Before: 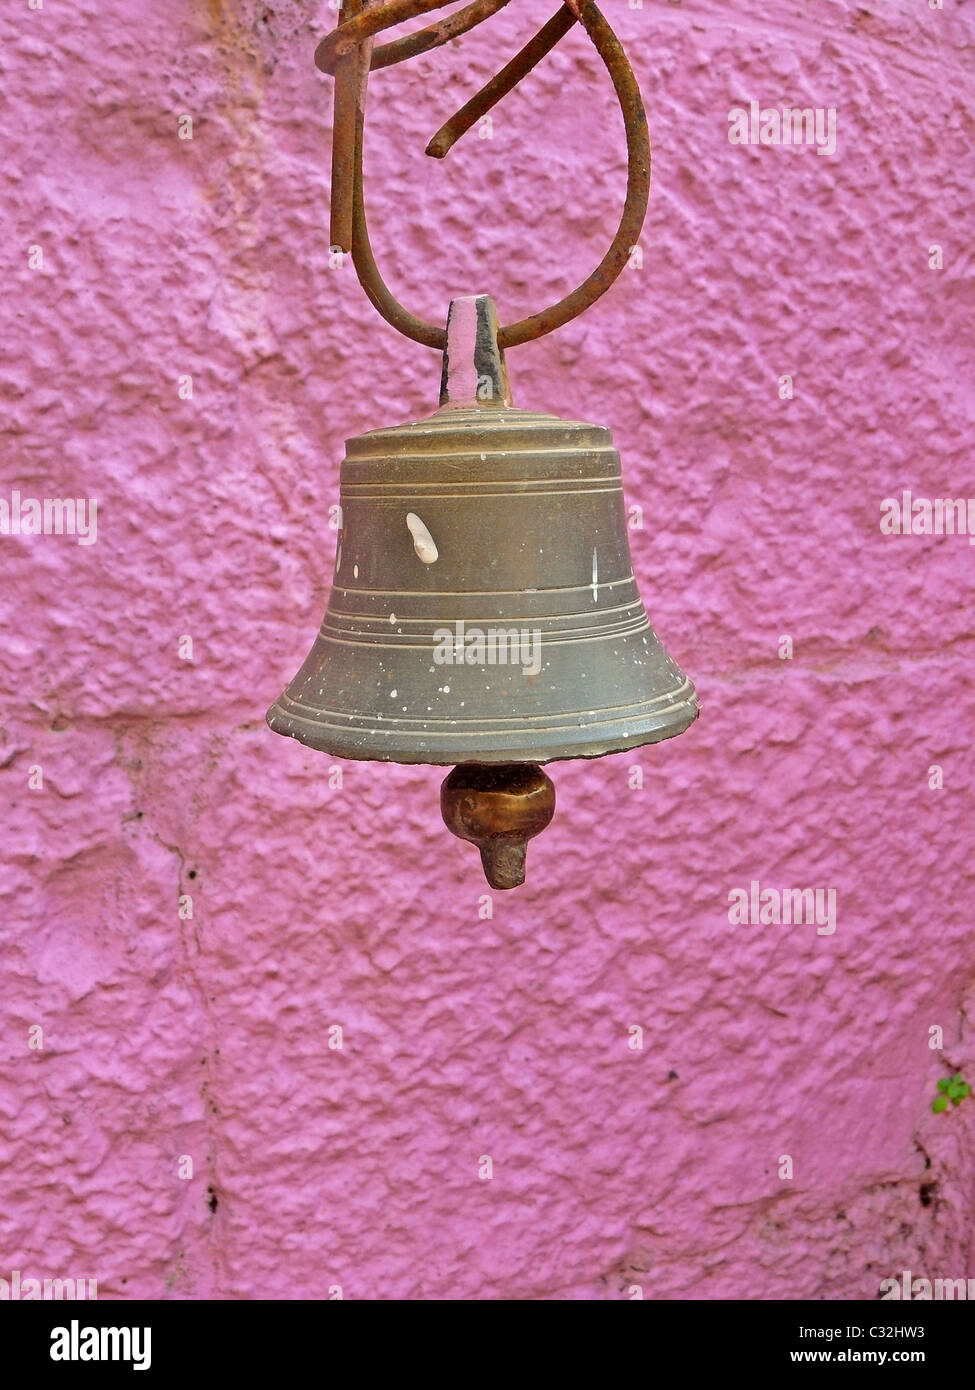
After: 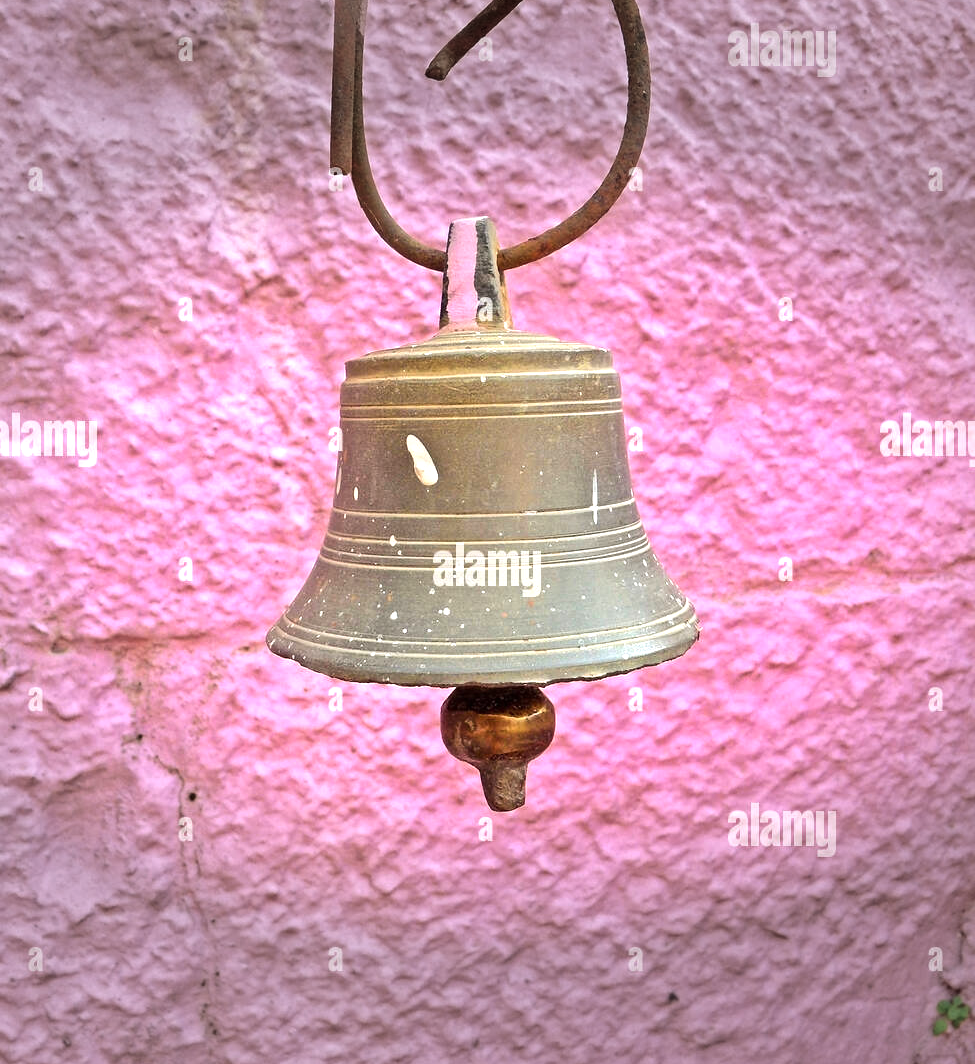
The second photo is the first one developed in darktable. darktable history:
exposure: exposure 0.55 EV, compensate exposure bias true, compensate highlight preservation false
crop: top 5.632%, bottom 17.81%
tone equalizer: -8 EV -0.451 EV, -7 EV -0.357 EV, -6 EV -0.304 EV, -5 EV -0.188 EV, -3 EV 0.234 EV, -2 EV 0.327 EV, -1 EV 0.389 EV, +0 EV 0.426 EV, edges refinement/feathering 500, mask exposure compensation -1.57 EV, preserve details no
vignetting: fall-off start 71.3%, width/height ratio 1.334, unbound false
